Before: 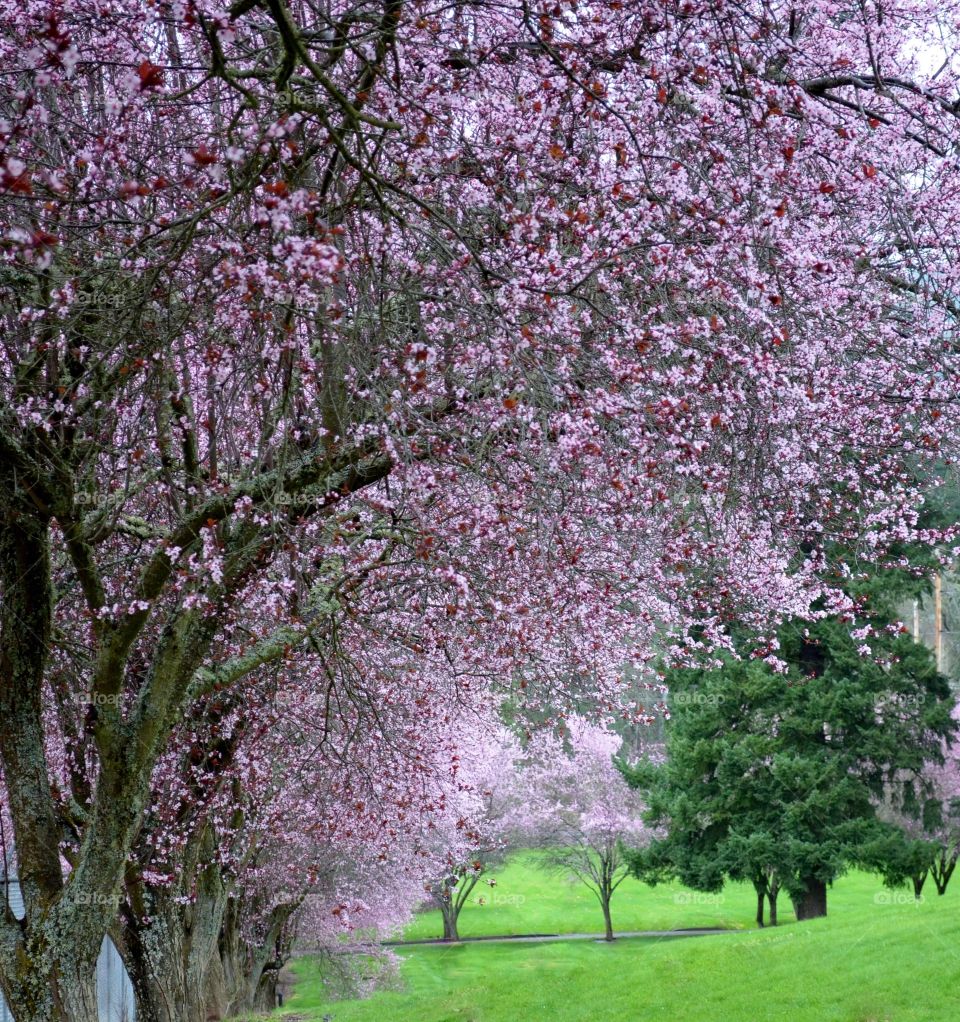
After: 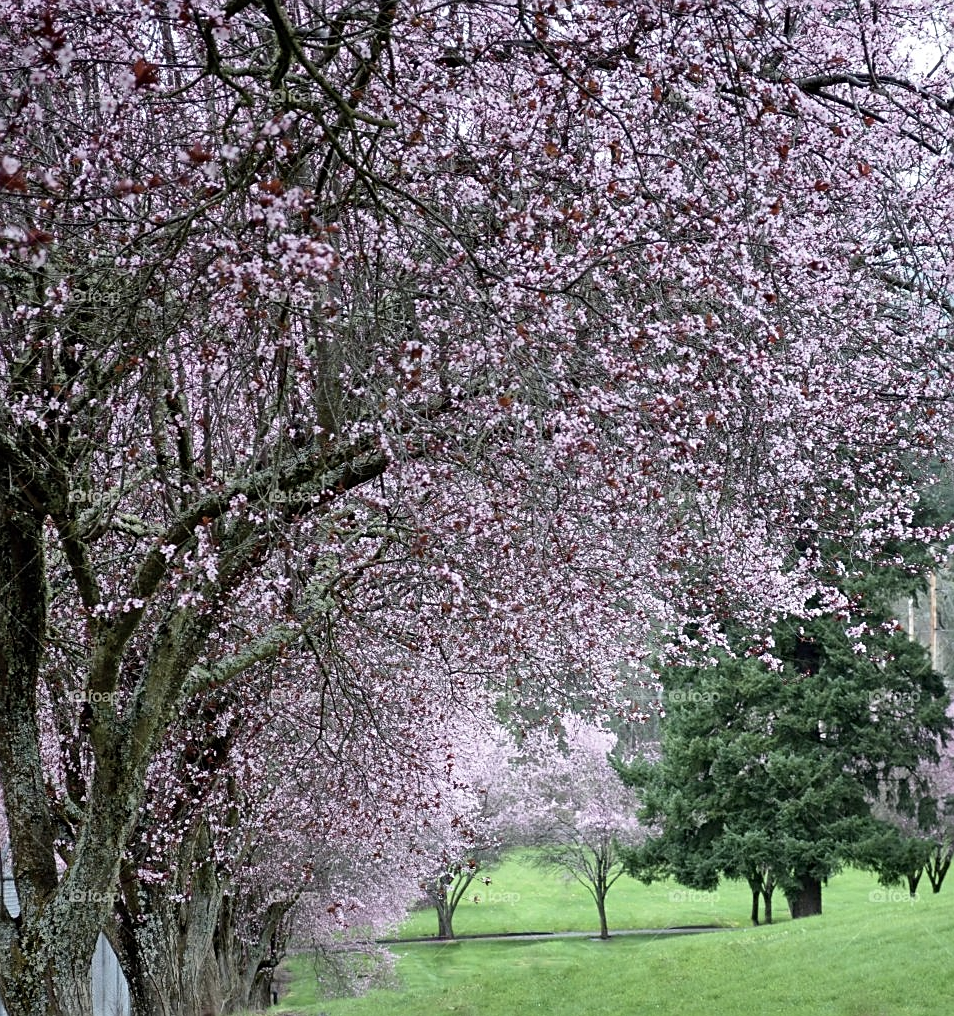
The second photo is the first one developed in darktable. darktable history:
contrast brightness saturation: contrast 0.096, saturation -0.35
crop and rotate: left 0.582%, top 0.213%, bottom 0.325%
shadows and highlights: soften with gaussian
sharpen: on, module defaults
